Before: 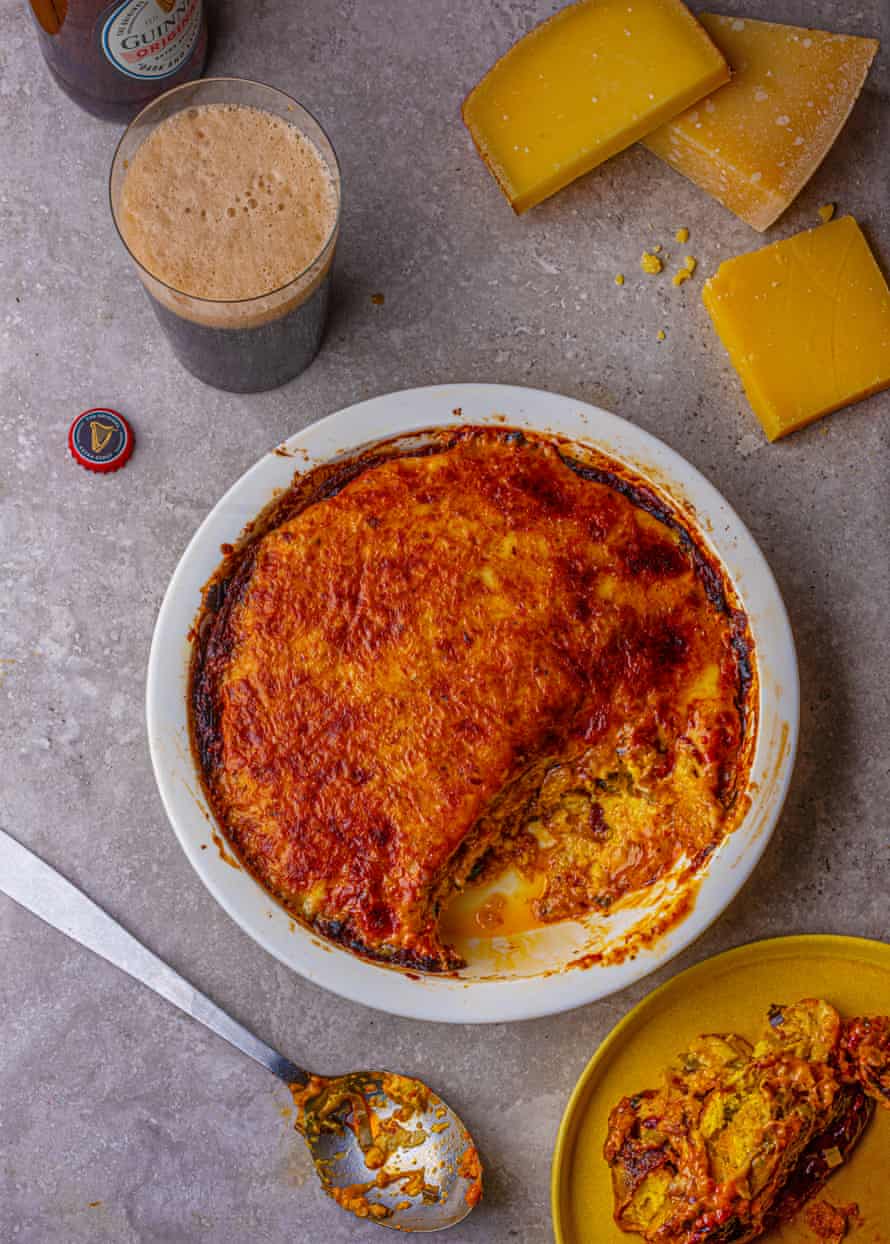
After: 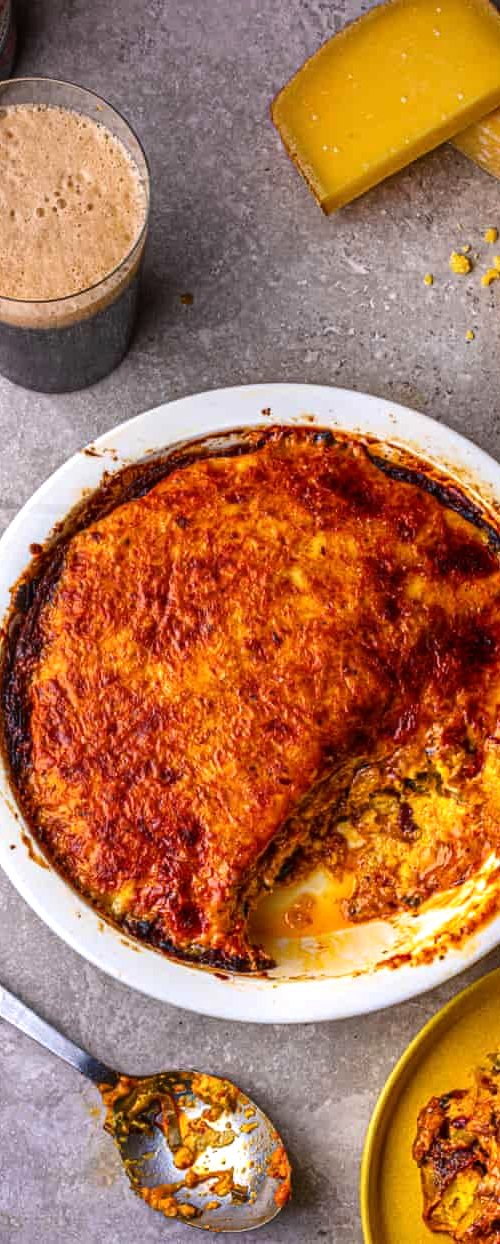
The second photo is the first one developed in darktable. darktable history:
crop: left 21.496%, right 22.254%
exposure: exposure 0.127 EV, compensate highlight preservation false
tone equalizer: -8 EV -0.75 EV, -7 EV -0.7 EV, -6 EV -0.6 EV, -5 EV -0.4 EV, -3 EV 0.4 EV, -2 EV 0.6 EV, -1 EV 0.7 EV, +0 EV 0.75 EV, edges refinement/feathering 500, mask exposure compensation -1.57 EV, preserve details no
